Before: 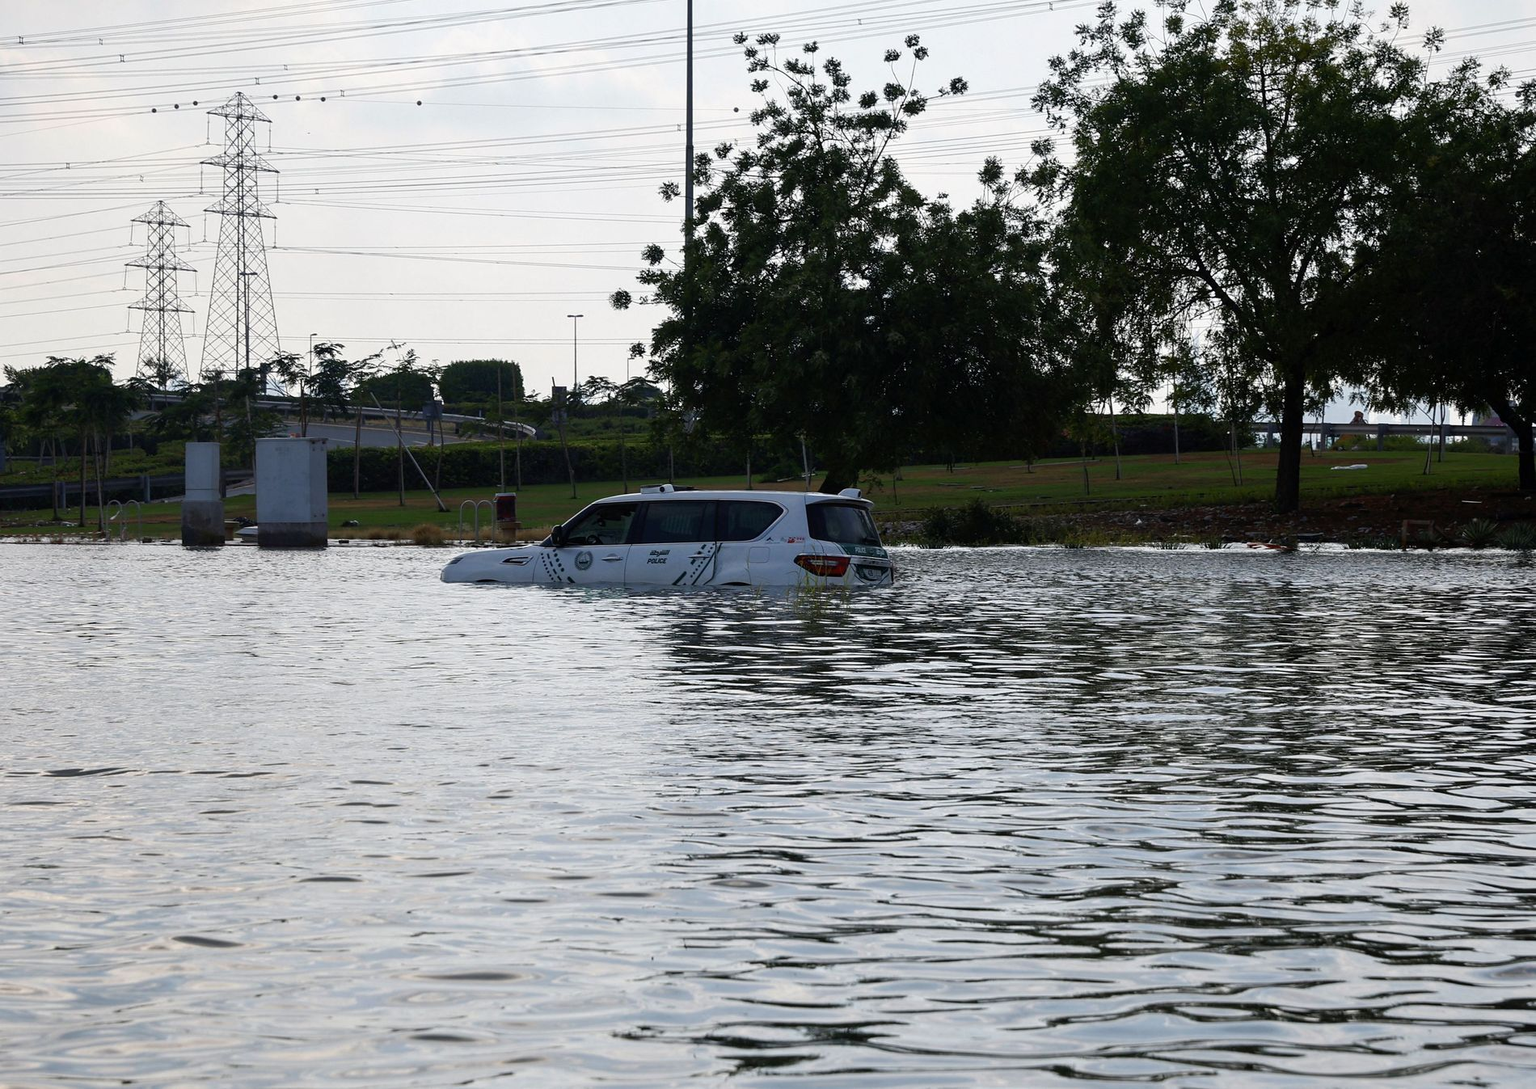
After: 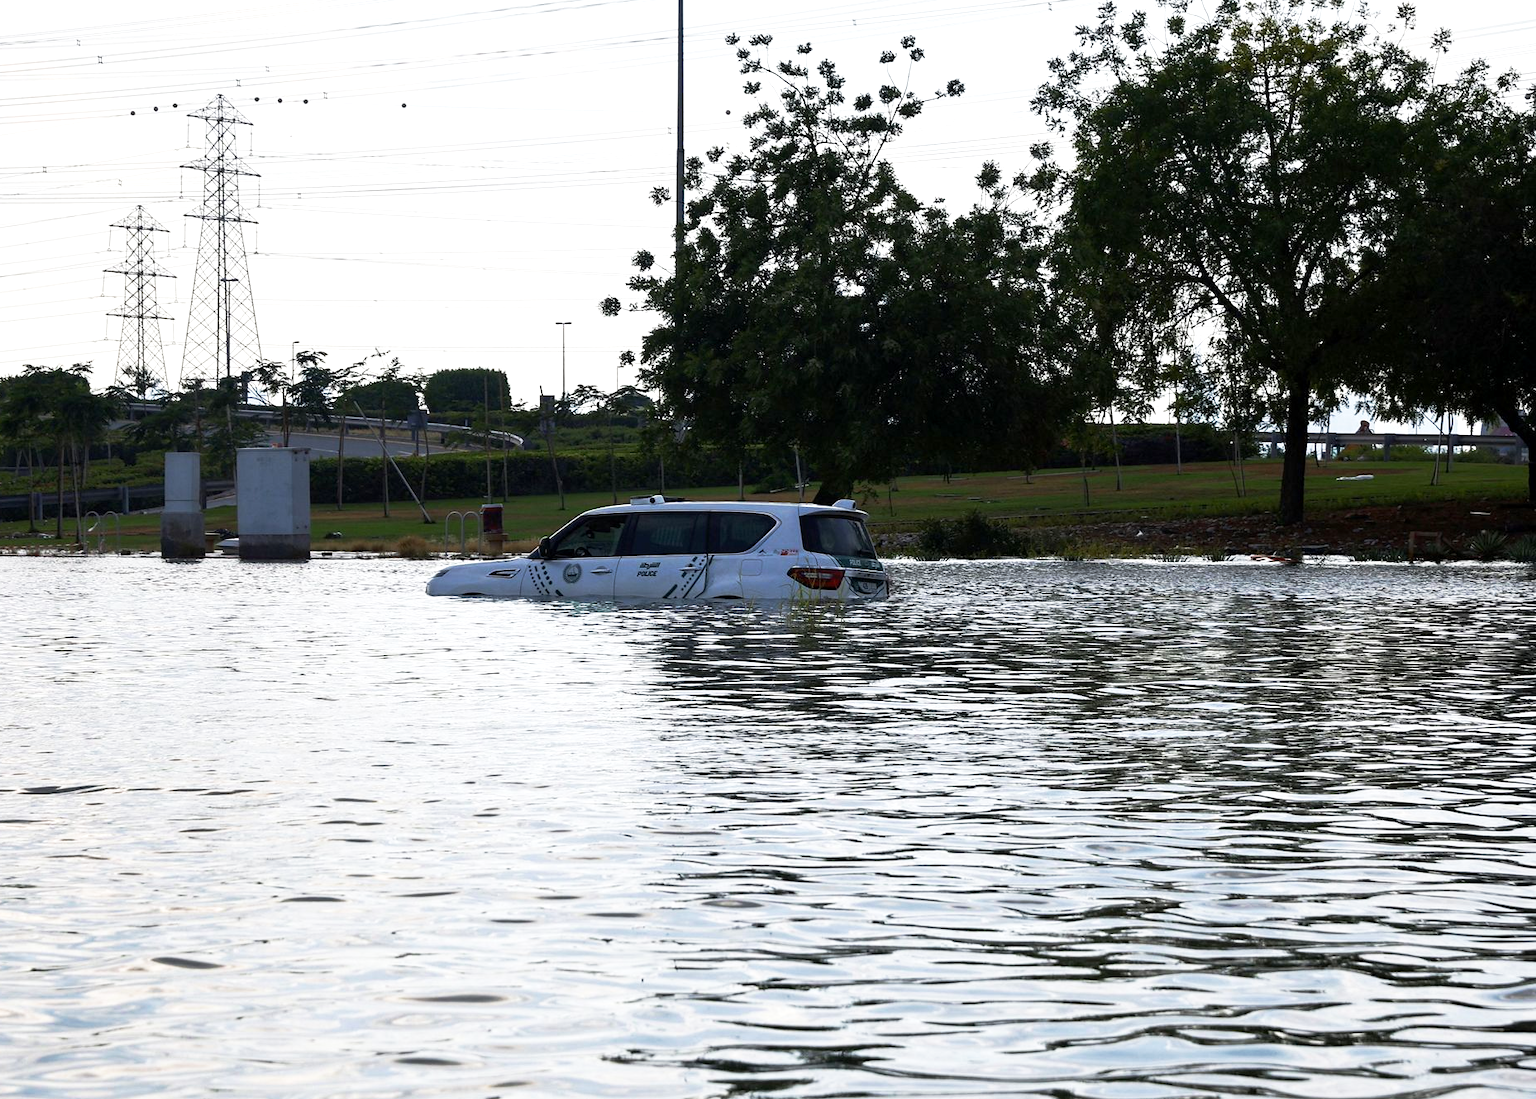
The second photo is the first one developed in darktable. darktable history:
levels: mode automatic, levels [0.072, 0.414, 0.976]
crop and rotate: left 1.59%, right 0.577%, bottom 1.234%
exposure: black level correction 0.001, exposure 0.499 EV, compensate highlight preservation false
base curve: curves: ch0 [(0, 0) (0.257, 0.25) (0.482, 0.586) (0.757, 0.871) (1, 1)], preserve colors none
